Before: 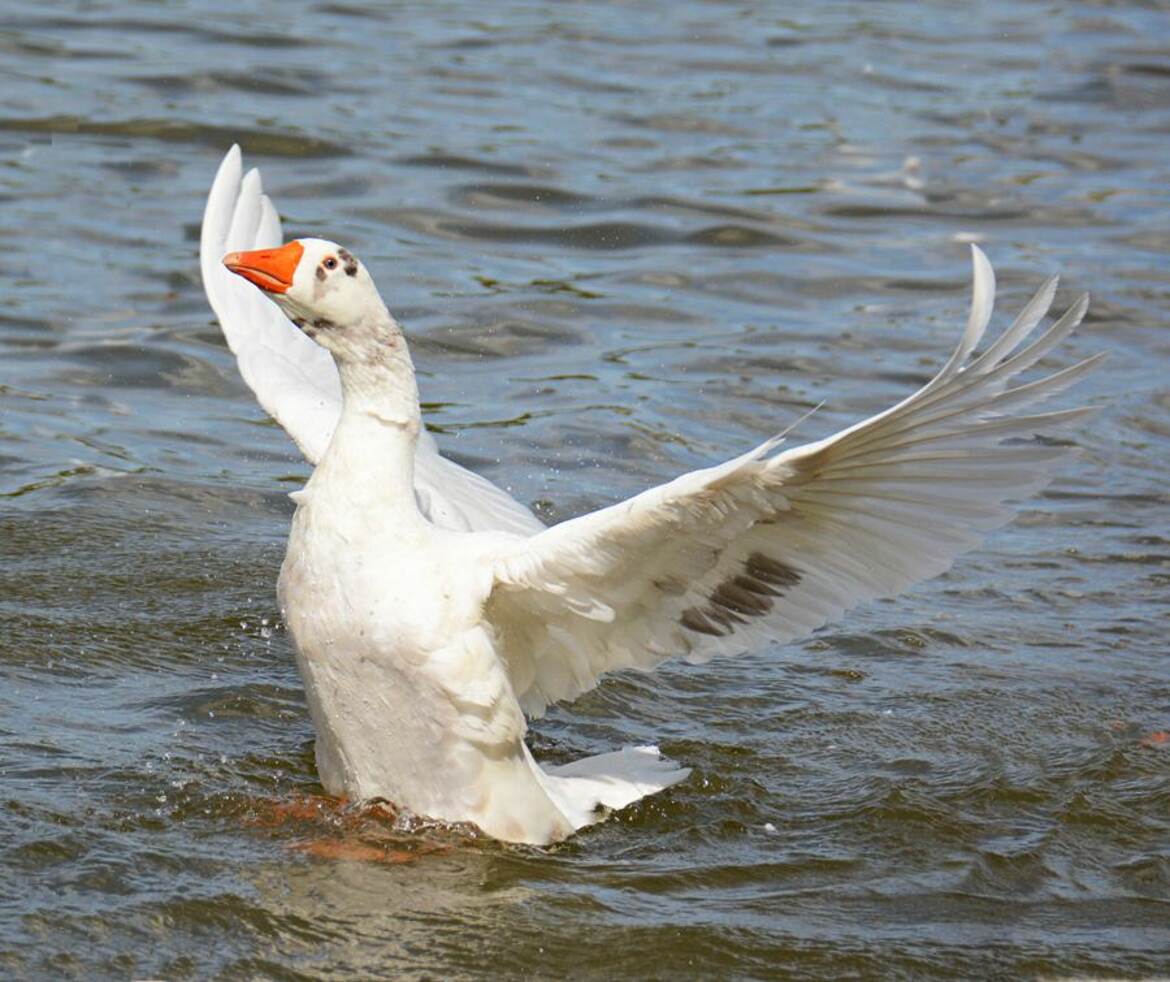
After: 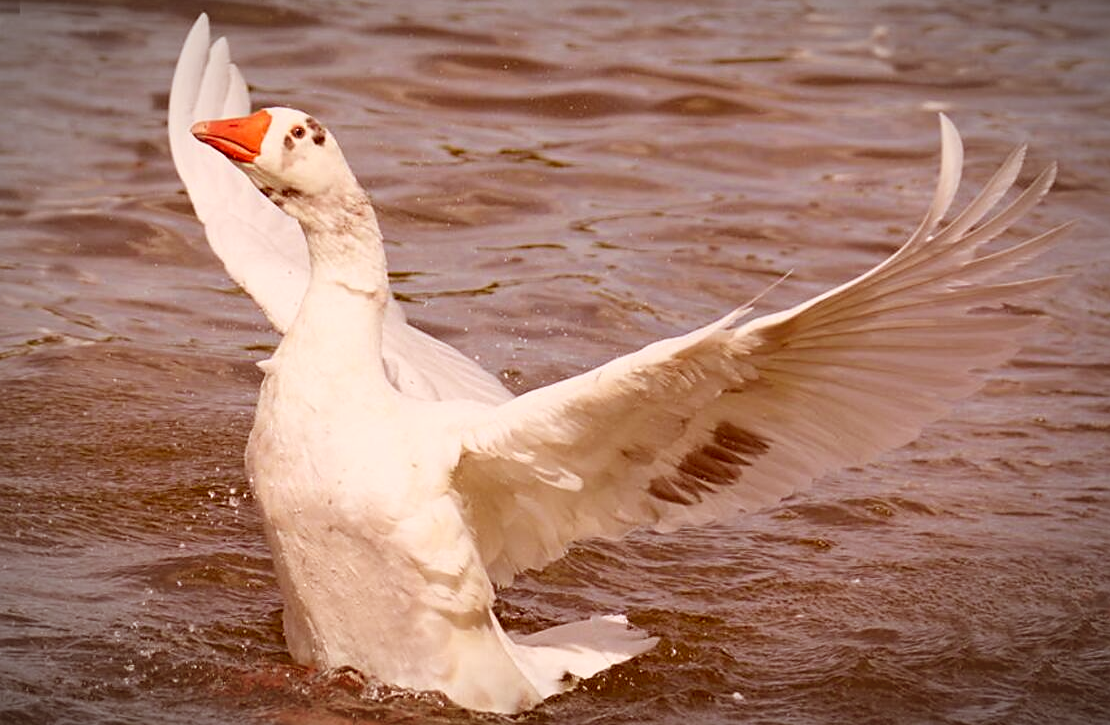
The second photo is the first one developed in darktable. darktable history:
color correction: highlights a* 9.08, highlights b* 8.59, shadows a* 39.71, shadows b* 39.48, saturation 0.824
tone equalizer: on, module defaults
crop and rotate: left 2.789%, top 13.354%, right 2.299%, bottom 12.719%
vignetting: fall-off start 80.47%, fall-off radius 61.47%, center (-0.008, 0), automatic ratio true, width/height ratio 1.413, unbound false
filmic rgb: black relative exposure -16 EV, white relative exposure 2.91 EV, hardness 9.96, color science v6 (2022)
sharpen: radius 1.83, amount 0.398, threshold 1.537
